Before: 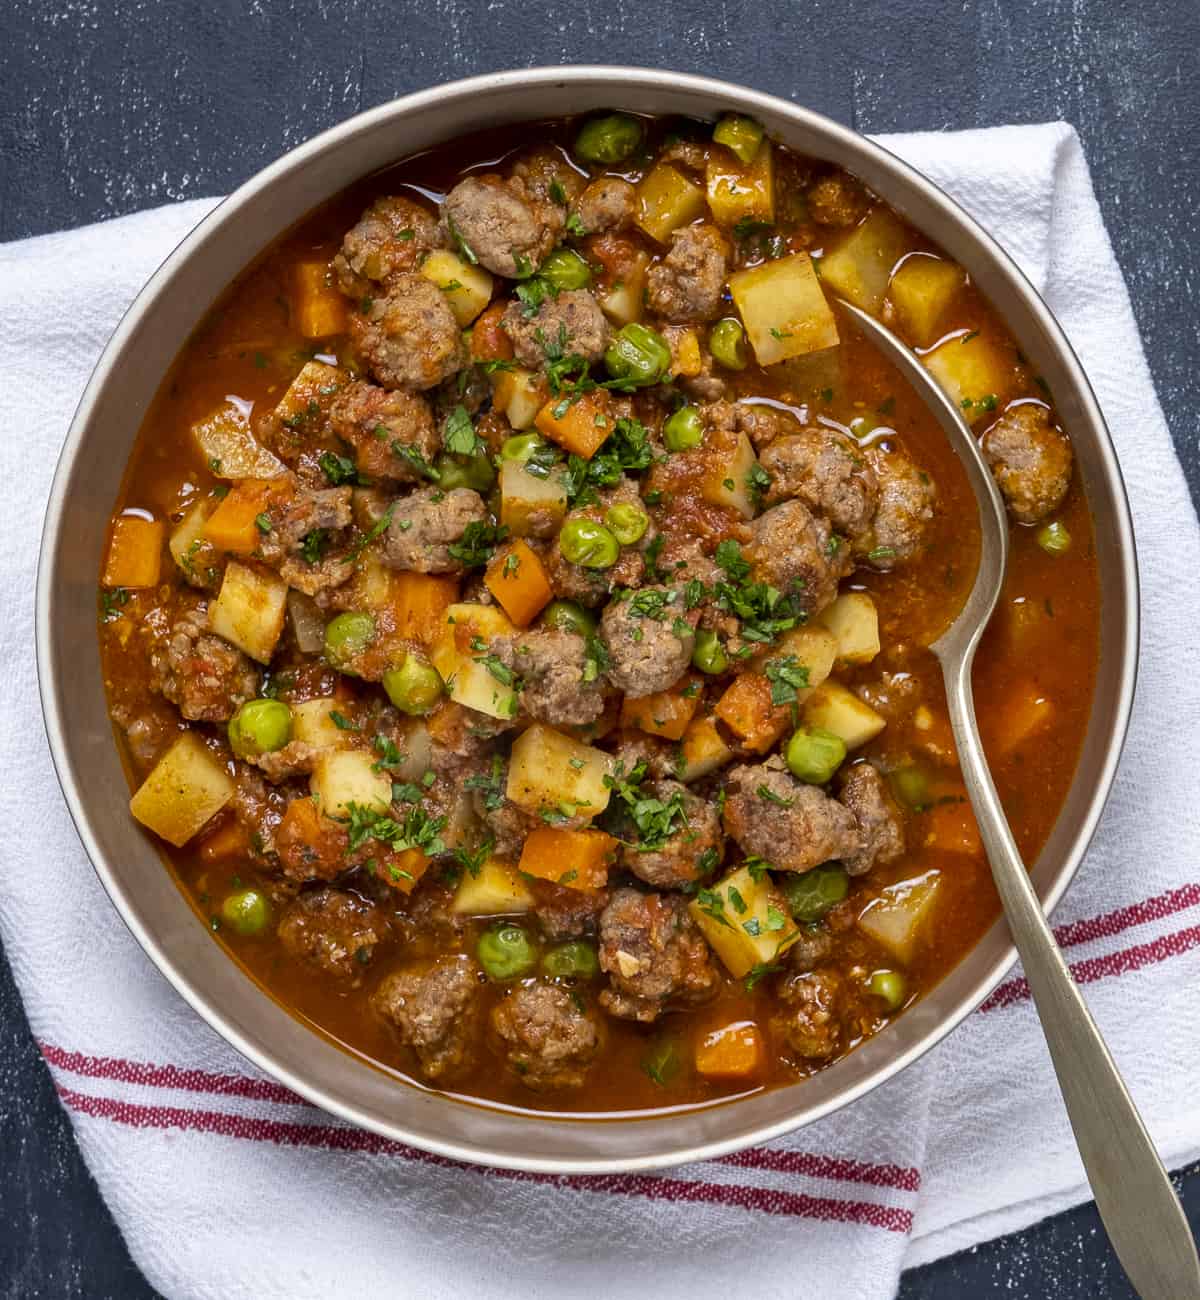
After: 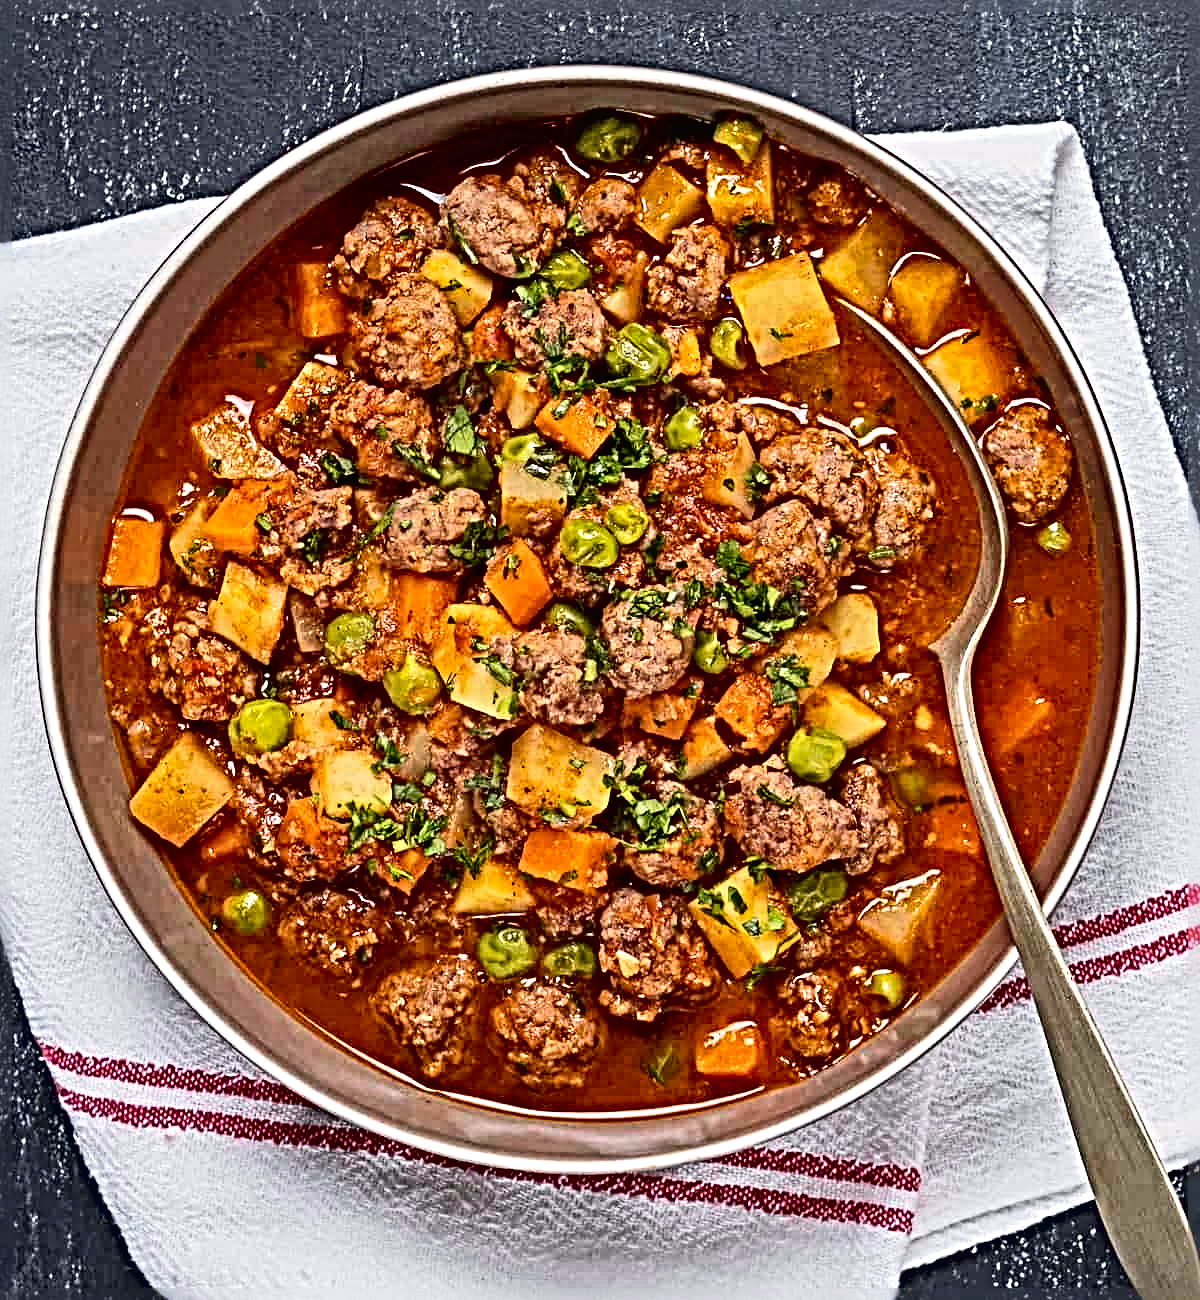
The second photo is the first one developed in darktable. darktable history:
sharpen: radius 6.3, amount 1.8, threshold 0
tone curve: curves: ch0 [(0, 0.013) (0.036, 0.045) (0.274, 0.286) (0.566, 0.623) (0.794, 0.827) (1, 0.953)]; ch1 [(0, 0) (0.389, 0.403) (0.462, 0.48) (0.499, 0.5) (0.524, 0.527) (0.57, 0.599) (0.626, 0.65) (0.761, 0.781) (1, 1)]; ch2 [(0, 0) (0.464, 0.478) (0.5, 0.501) (0.533, 0.542) (0.599, 0.613) (0.704, 0.731) (1, 1)], color space Lab, independent channels, preserve colors none
